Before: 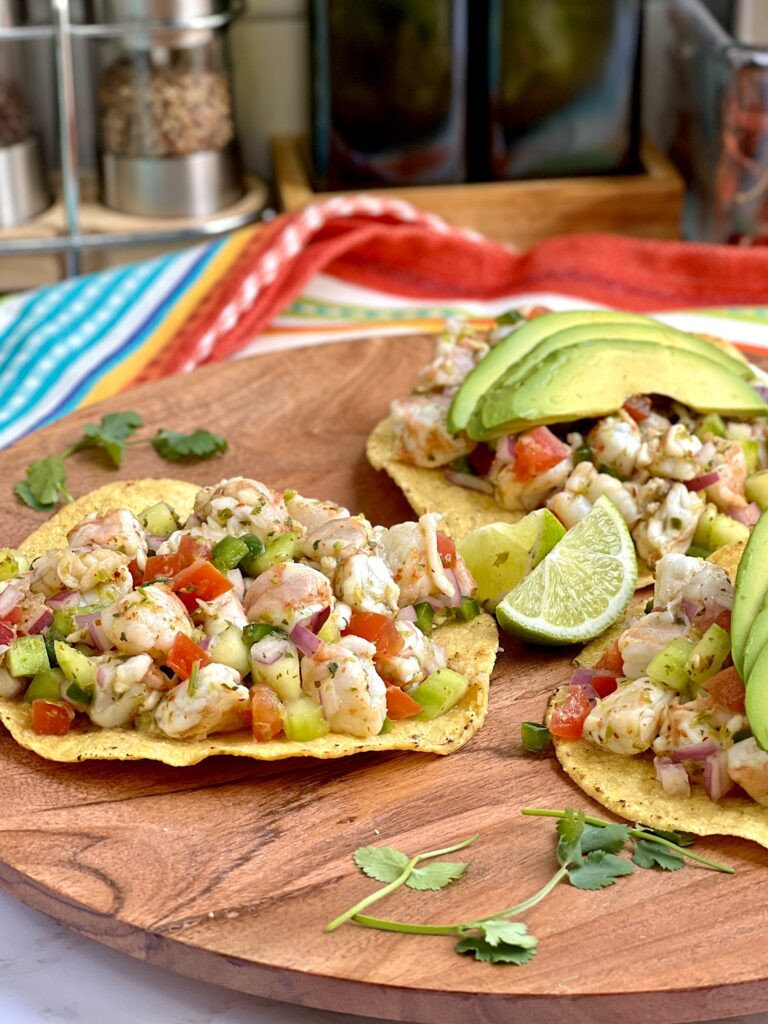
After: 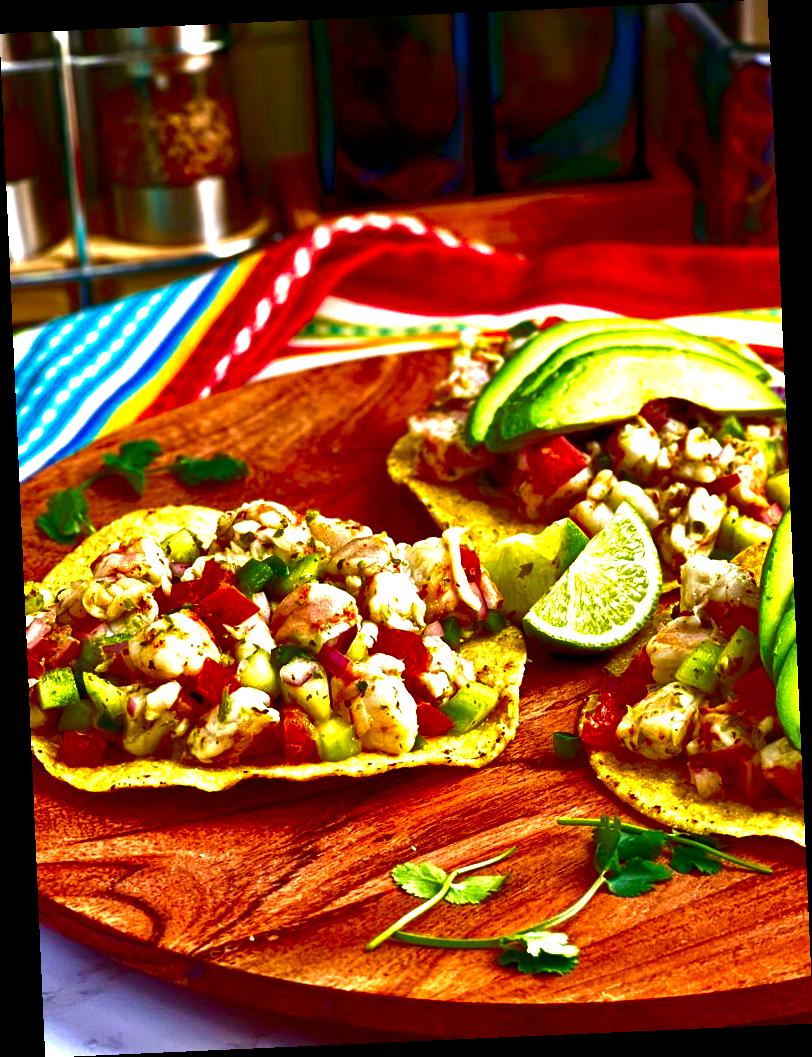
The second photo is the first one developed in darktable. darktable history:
velvia: on, module defaults
contrast brightness saturation: brightness -1, saturation 1
rotate and perspective: rotation -2.56°, automatic cropping off
color balance rgb: linear chroma grading › shadows -2.2%, linear chroma grading › highlights -15%, linear chroma grading › global chroma -10%, linear chroma grading › mid-tones -10%, perceptual saturation grading › global saturation 45%, perceptual saturation grading › highlights -50%, perceptual saturation grading › shadows 30%, perceptual brilliance grading › global brilliance 18%, global vibrance 45%
